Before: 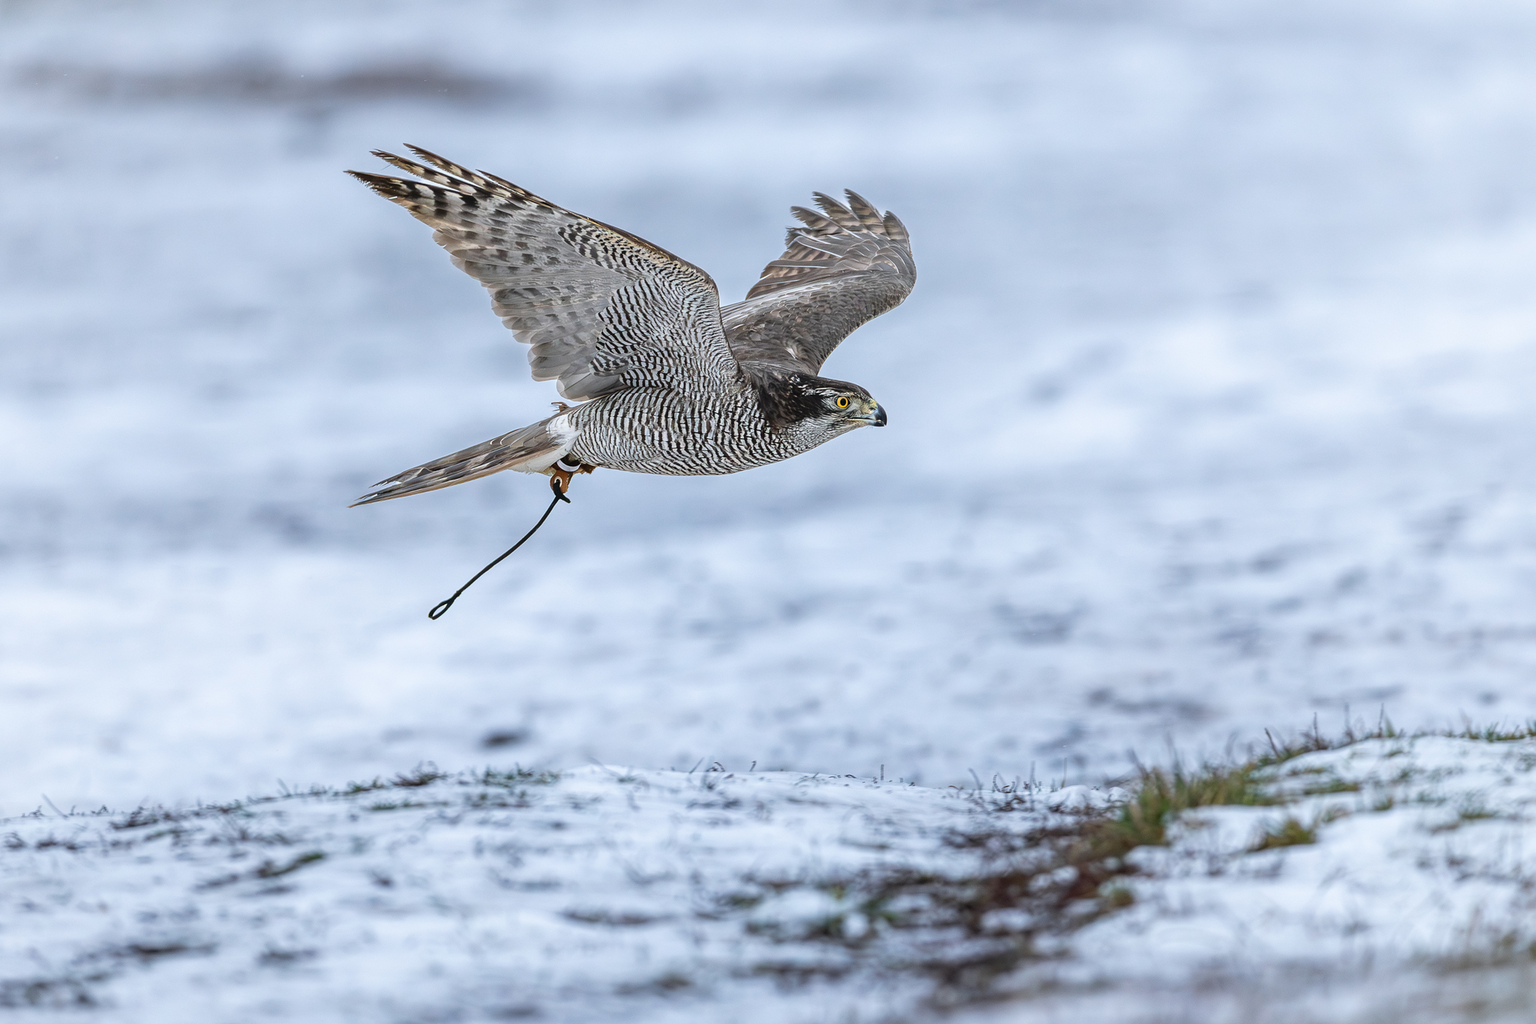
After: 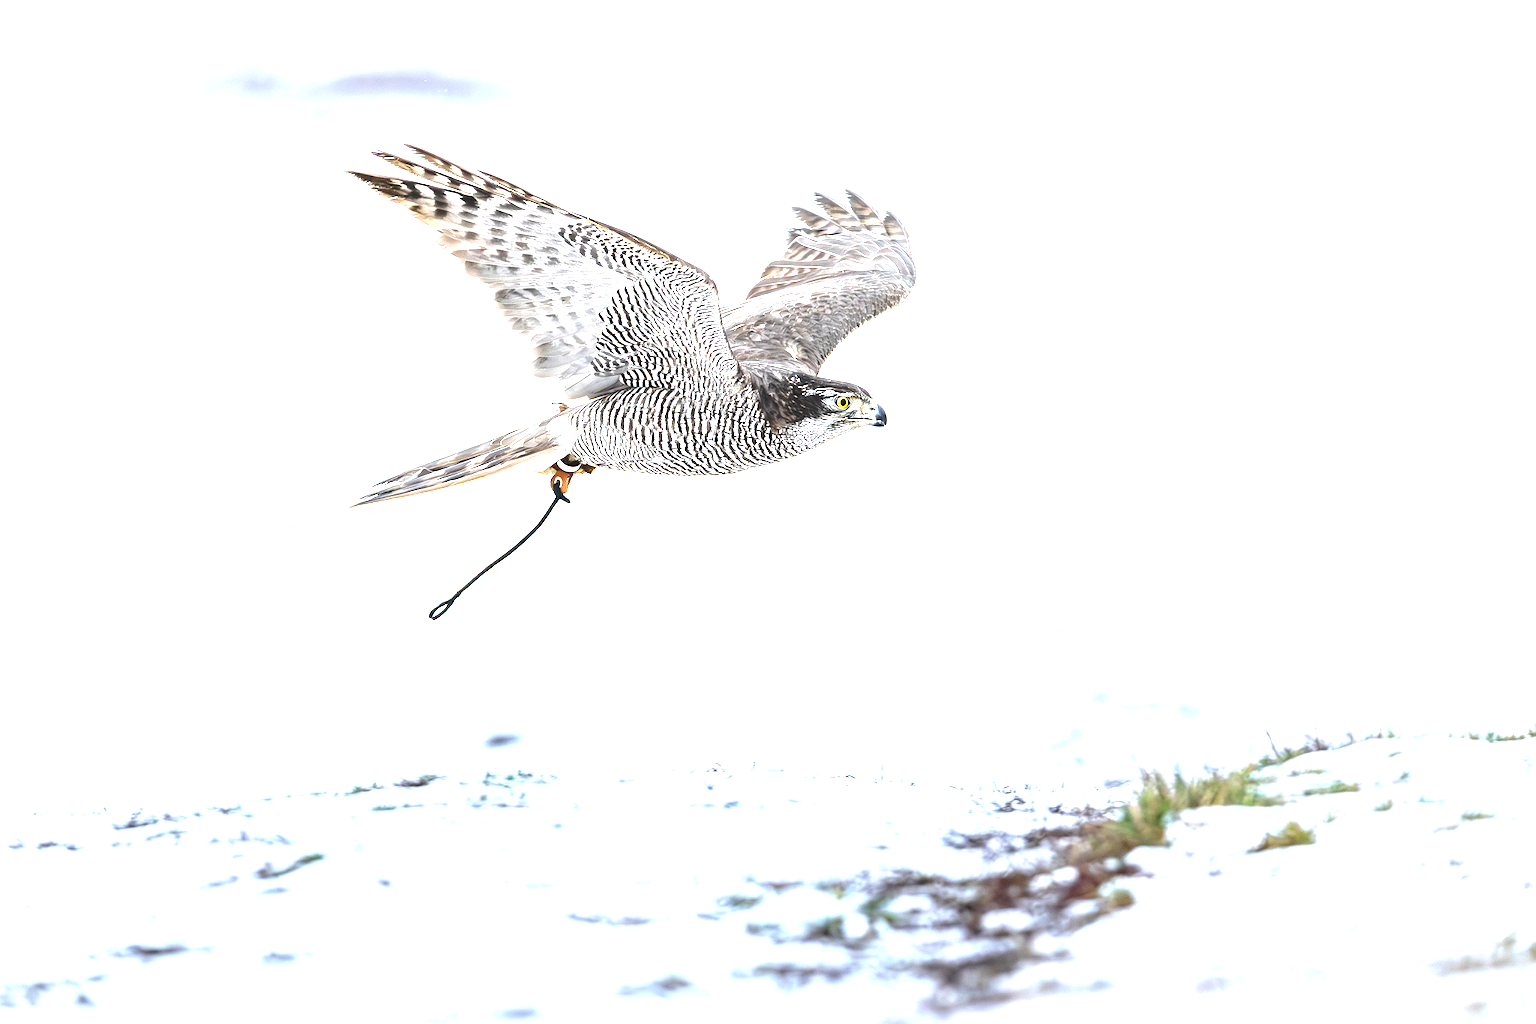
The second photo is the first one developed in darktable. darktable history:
exposure: black level correction 0, exposure 1.45 EV, compensate exposure bias true, compensate highlight preservation false
levels: levels [0, 0.43, 0.859]
